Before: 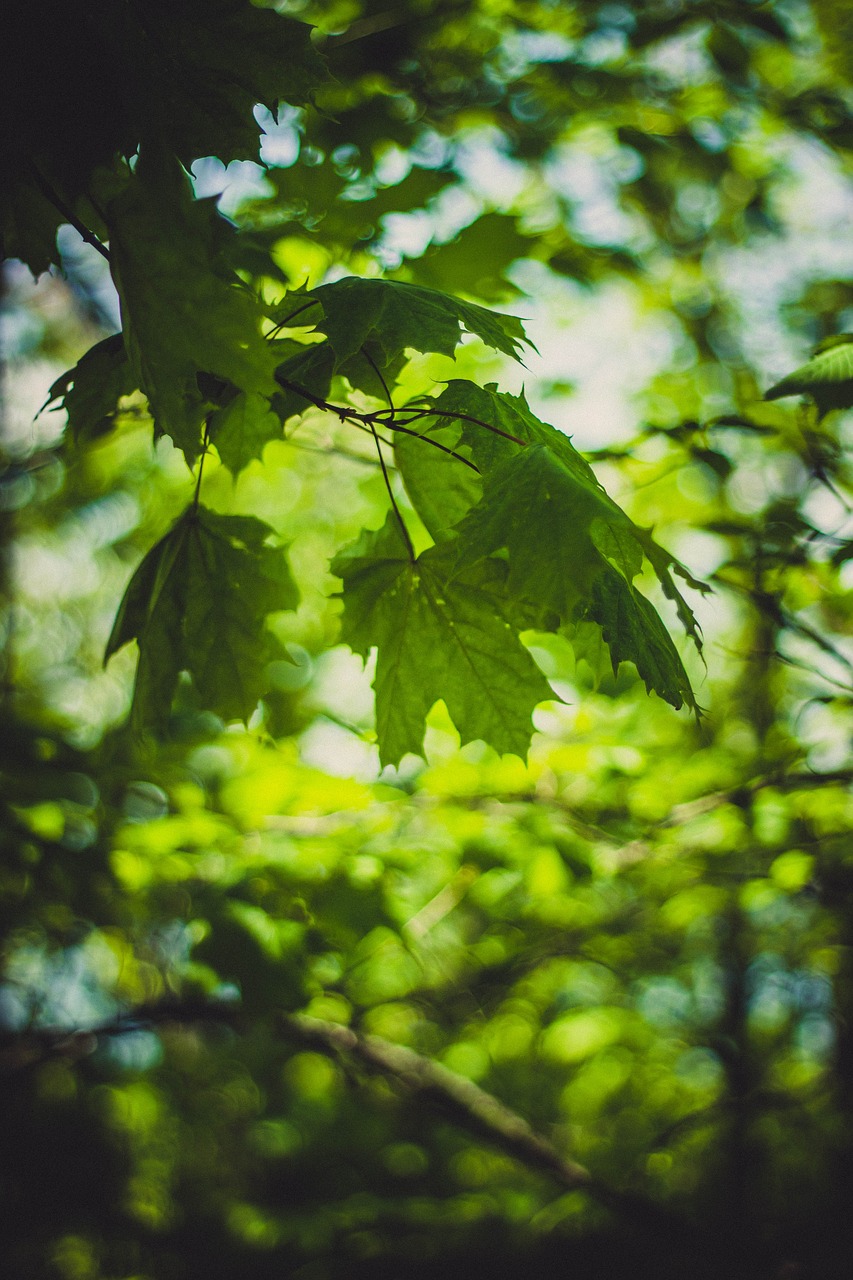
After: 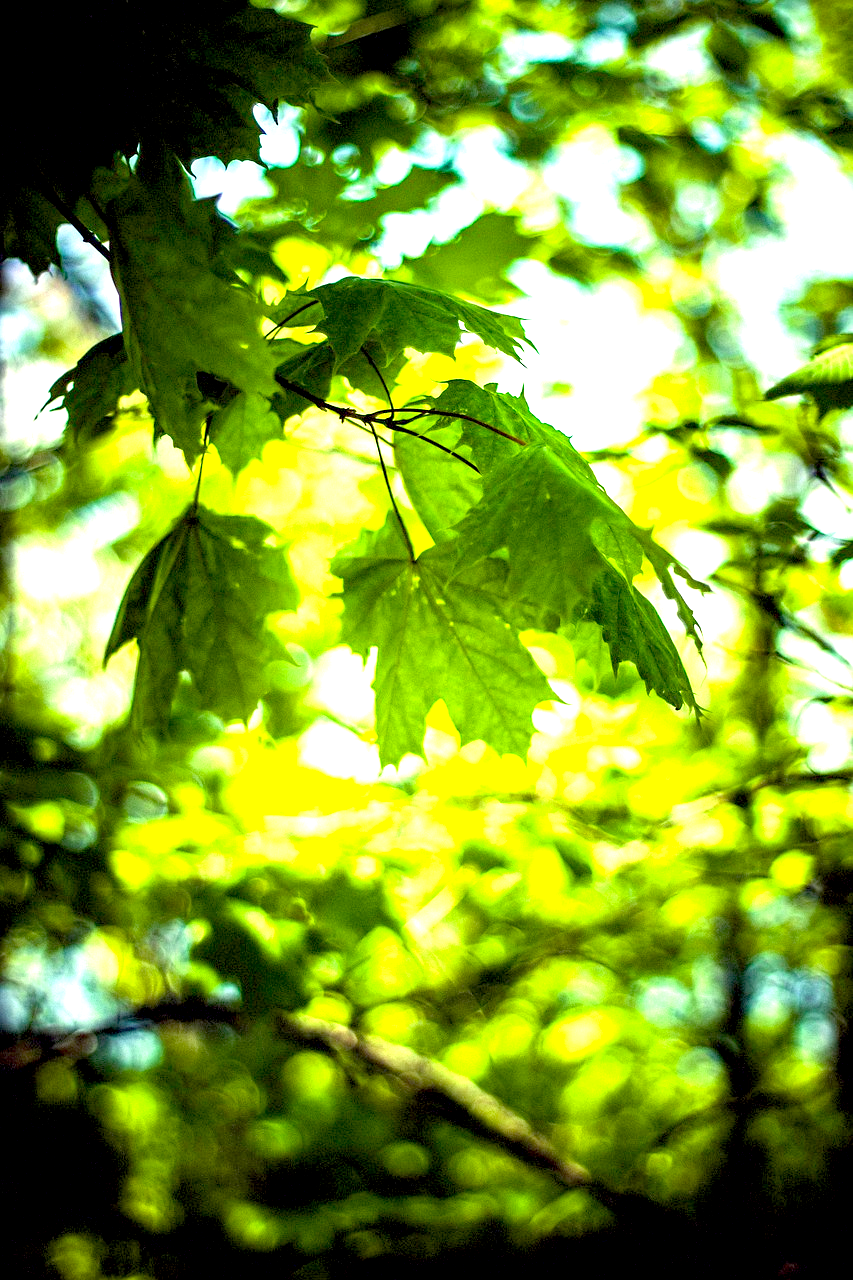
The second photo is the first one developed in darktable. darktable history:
exposure: black level correction 0.016, exposure 1.764 EV, compensate exposure bias true, compensate highlight preservation false
